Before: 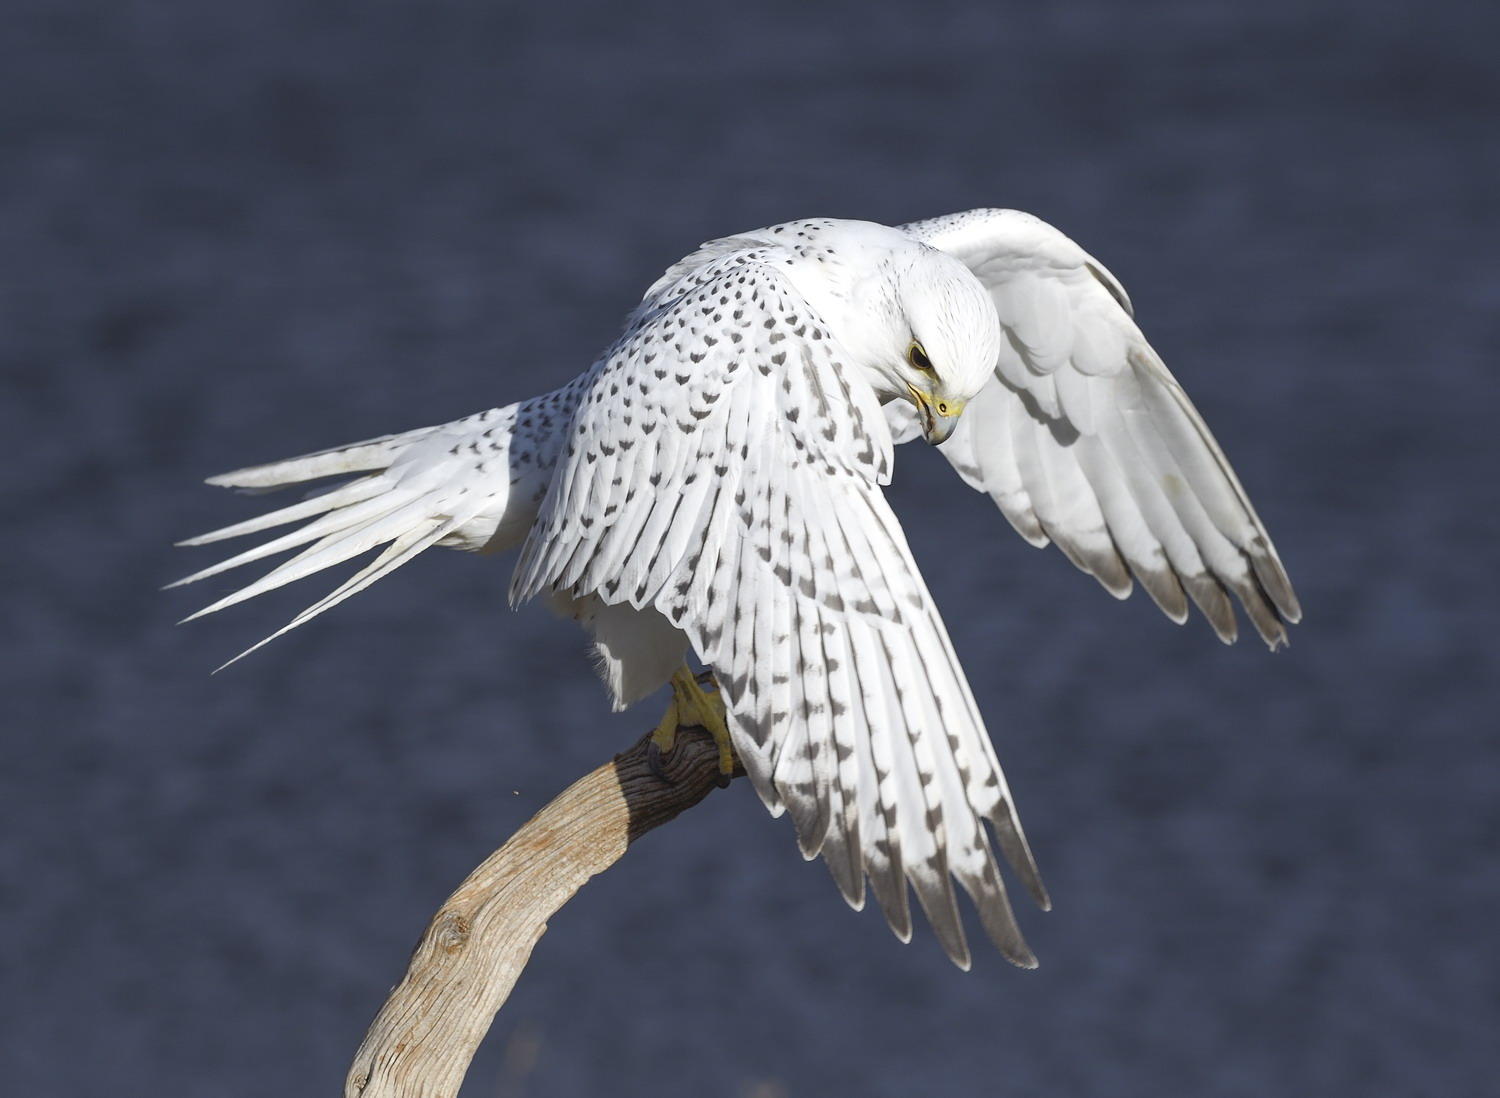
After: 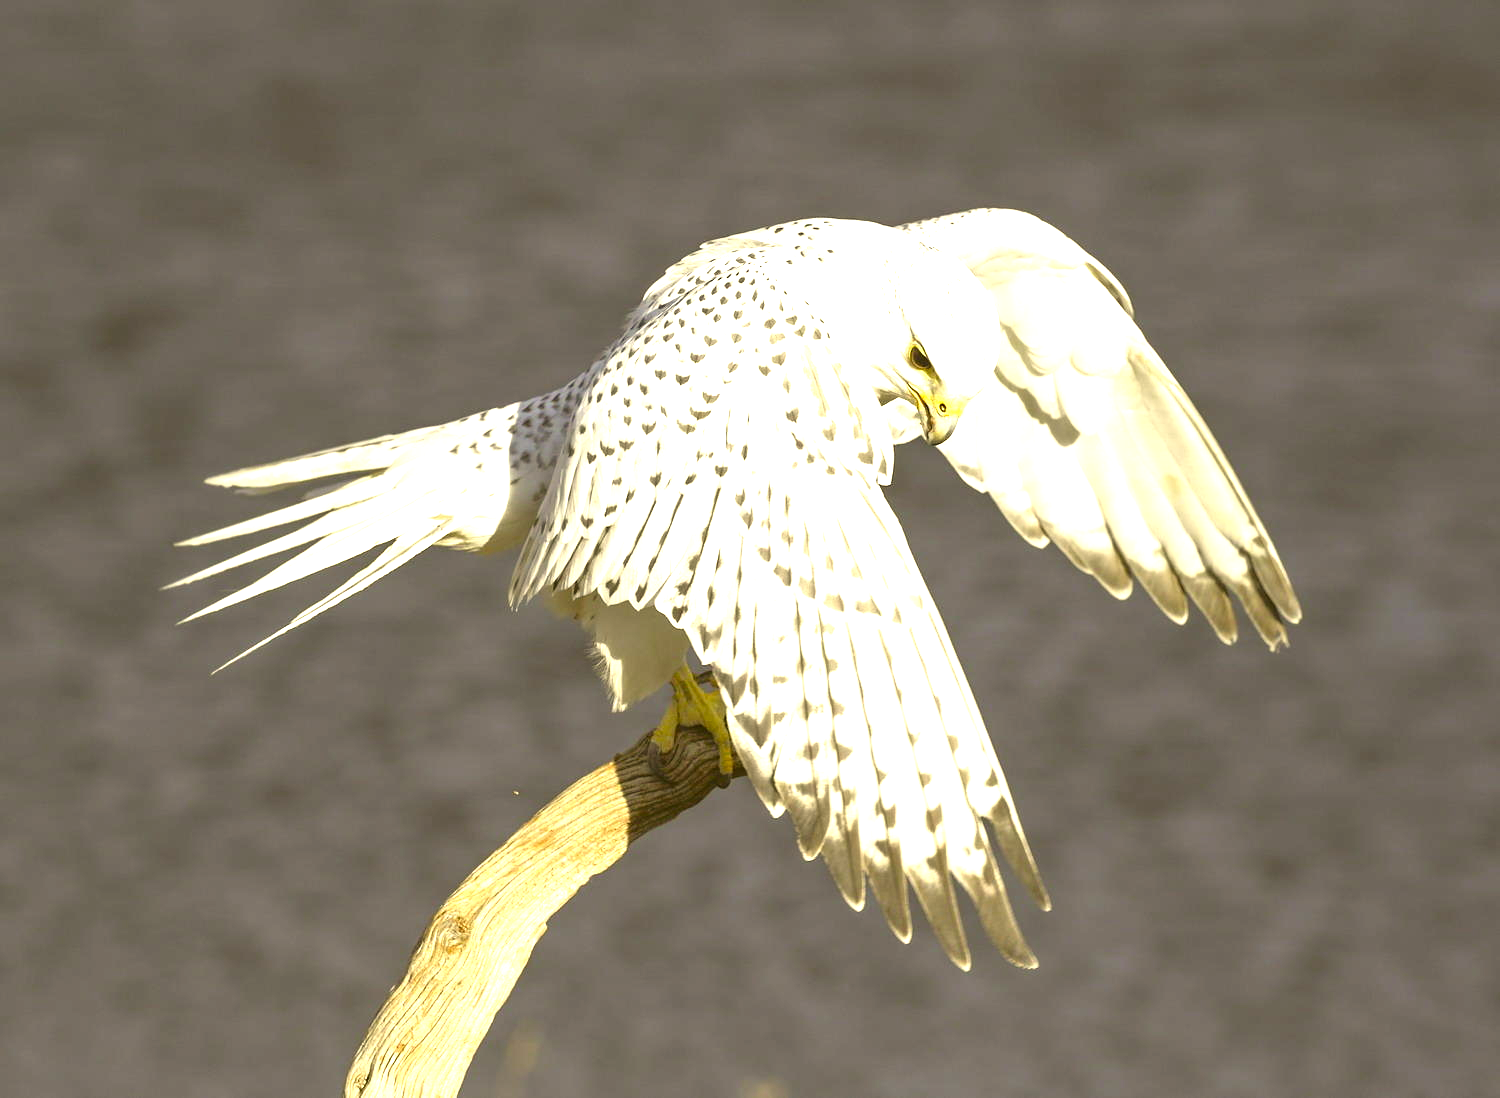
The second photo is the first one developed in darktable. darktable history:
exposure: black level correction 0, exposure 1.45 EV, compensate exposure bias true, compensate highlight preservation false
color correction: highlights a* 0.162, highlights b* 29.53, shadows a* -0.162, shadows b* 21.09
